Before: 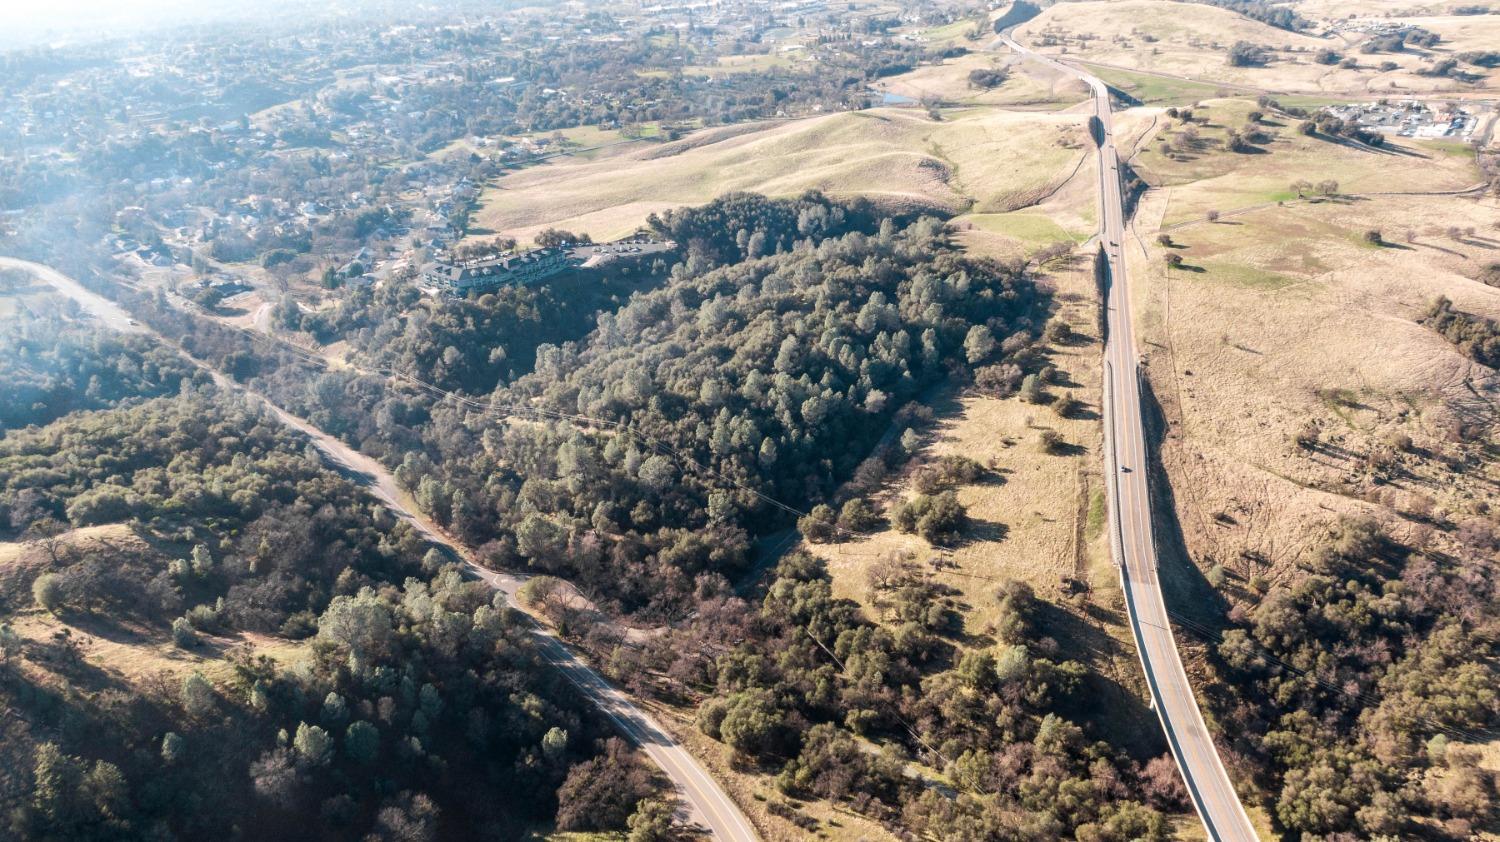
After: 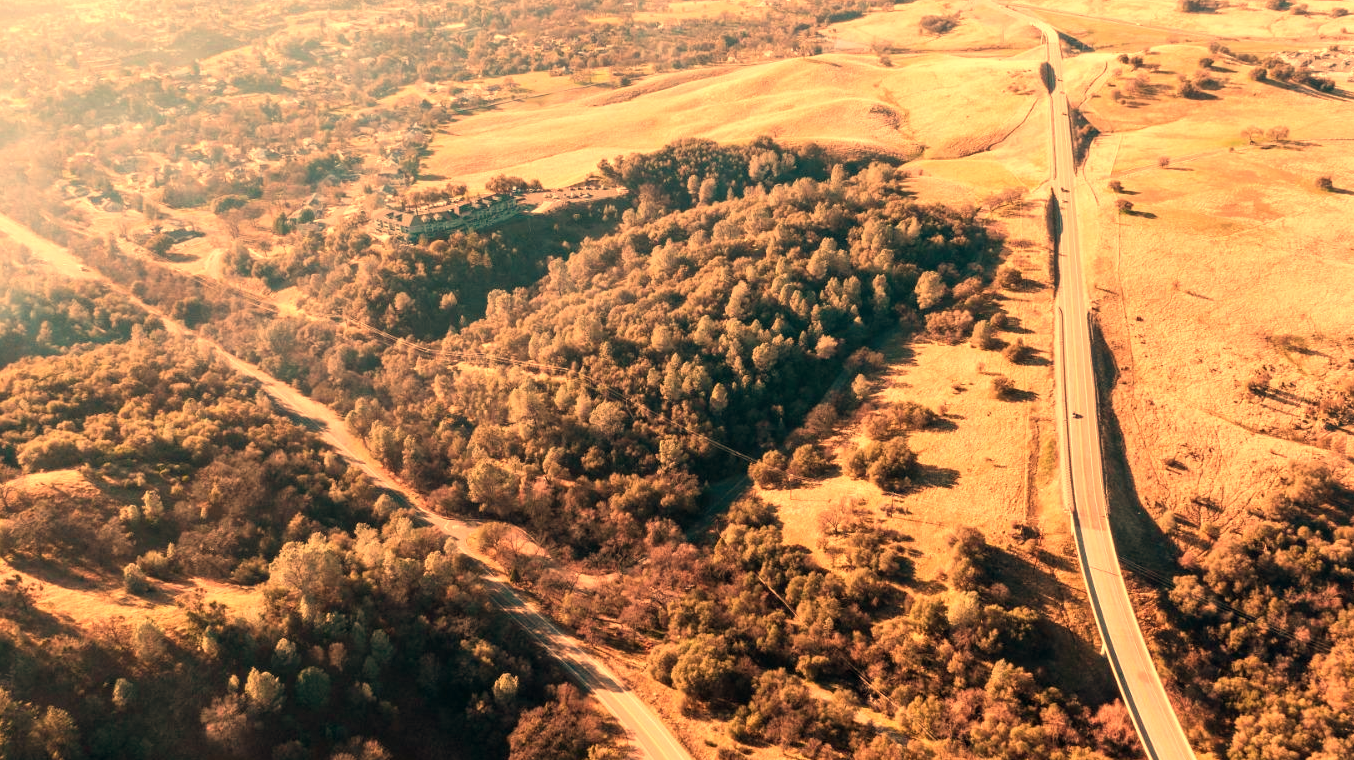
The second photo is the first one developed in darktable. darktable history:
white balance: red 1.467, blue 0.684
crop: left 3.305%, top 6.436%, right 6.389%, bottom 3.258%
